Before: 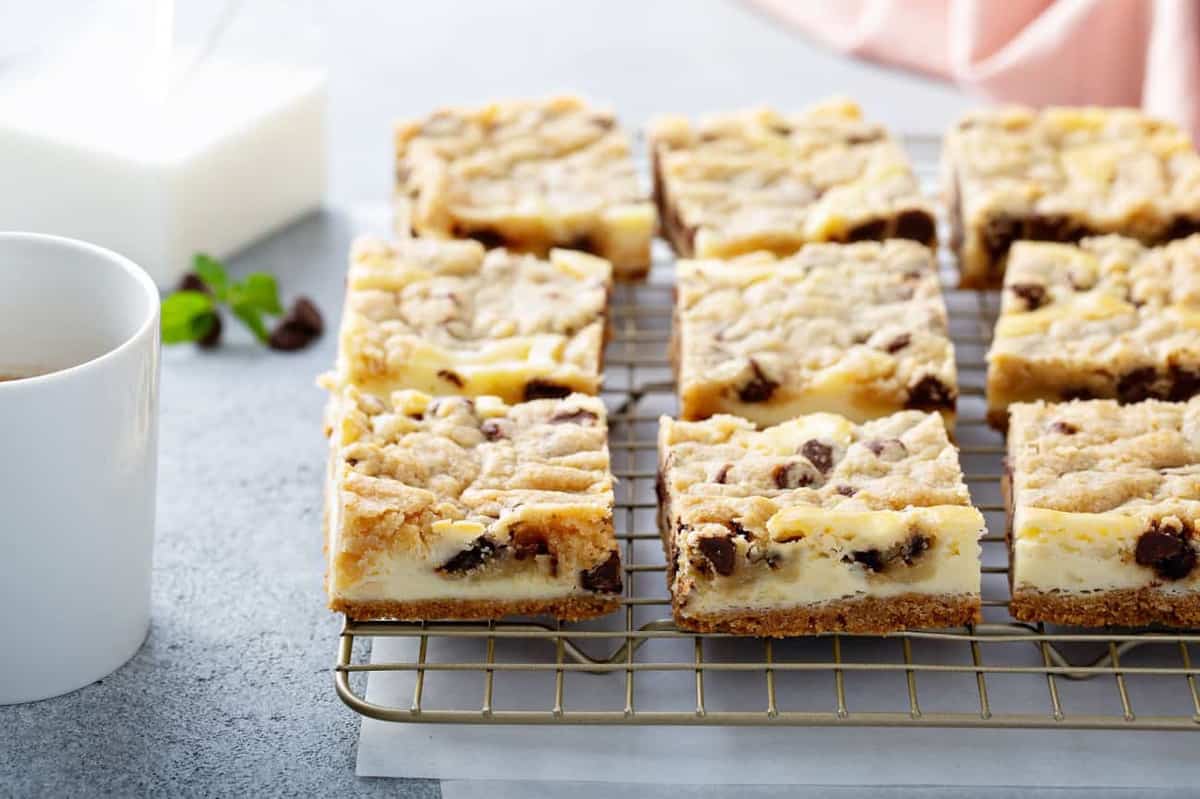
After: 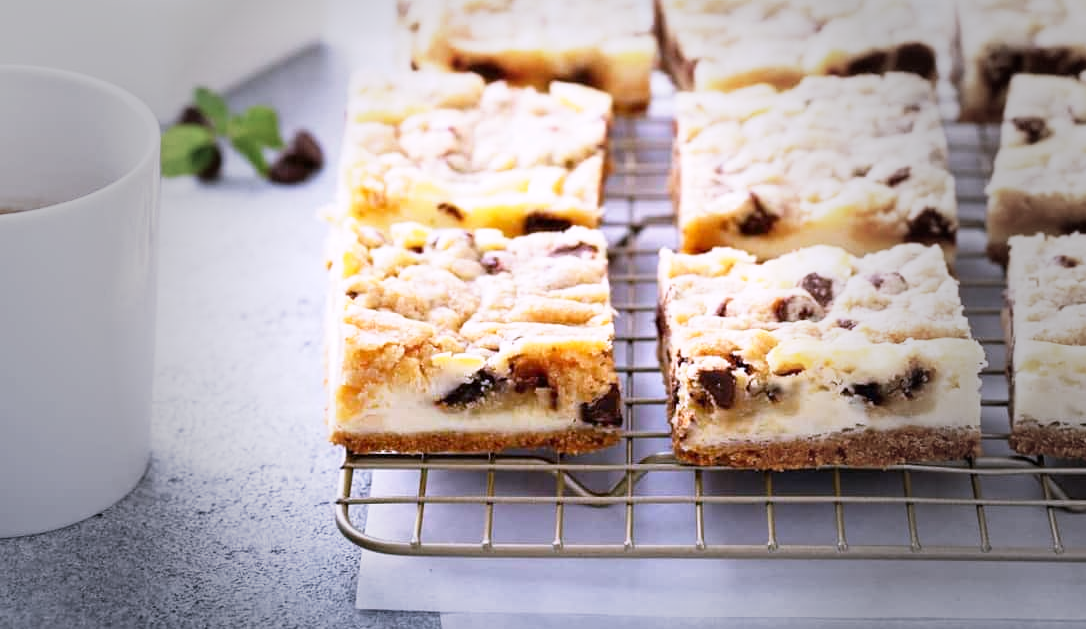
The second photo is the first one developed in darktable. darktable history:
white balance: red 1.042, blue 1.17
base curve: curves: ch0 [(0, 0) (0.579, 0.807) (1, 1)], preserve colors none
crop: top 20.916%, right 9.437%, bottom 0.316%
vignetting: fall-off start 40%, fall-off radius 40%
